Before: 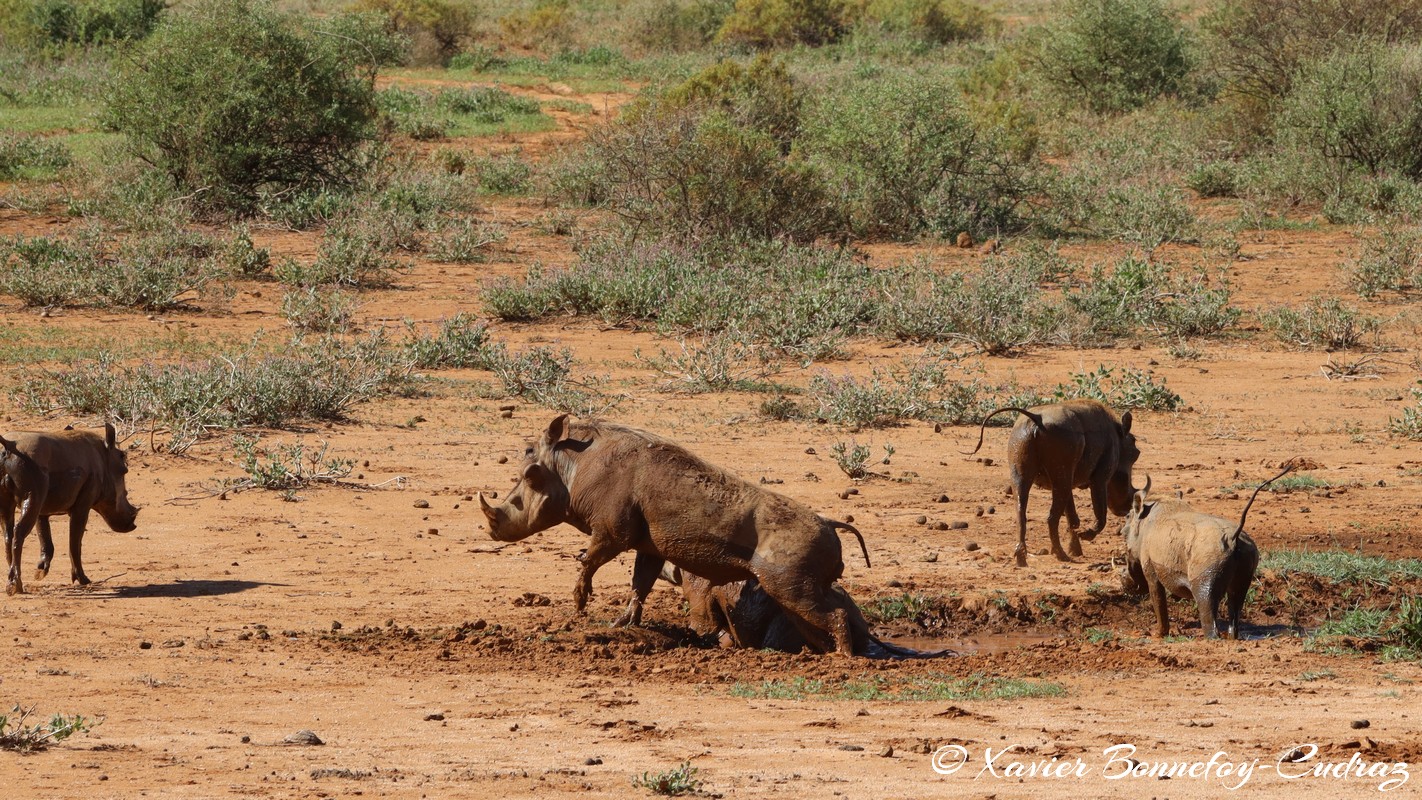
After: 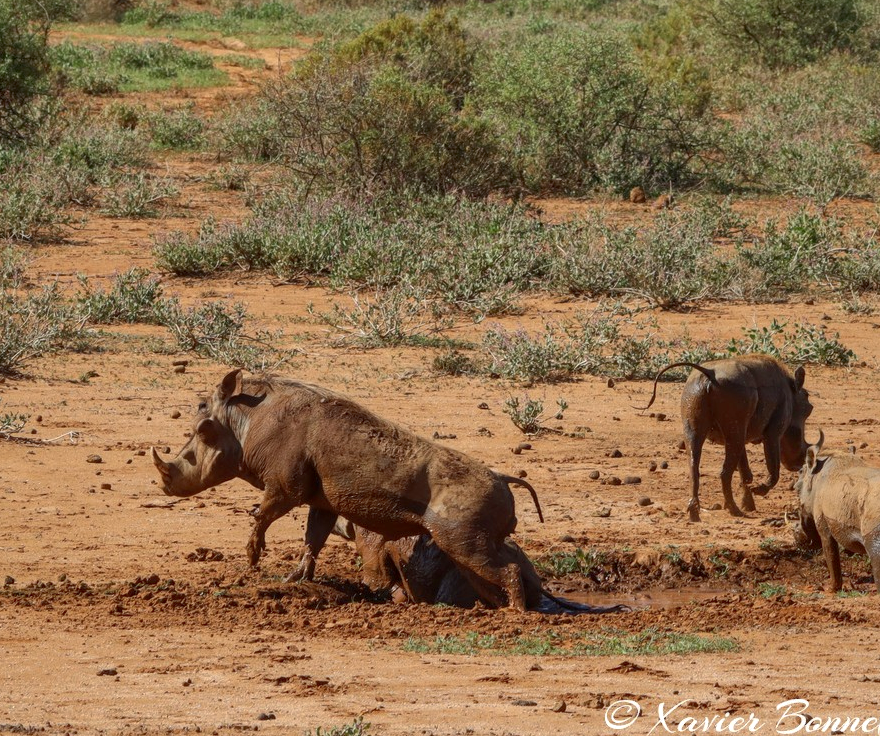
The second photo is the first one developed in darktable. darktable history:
shadows and highlights: on, module defaults
local contrast: detail 118%
crop and rotate: left 23.046%, top 5.636%, right 15.062%, bottom 2.348%
contrast brightness saturation: contrast 0.034, brightness -0.04
